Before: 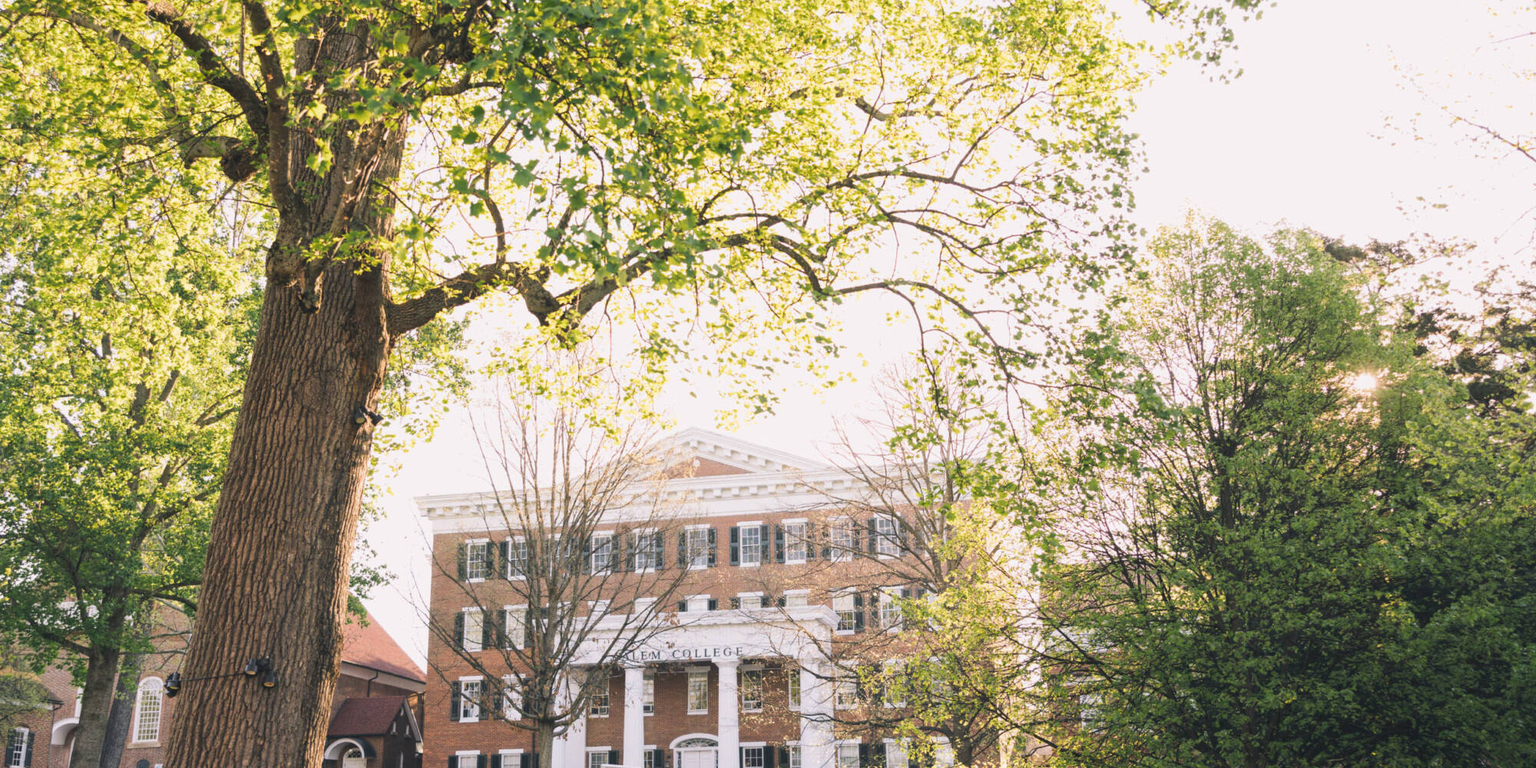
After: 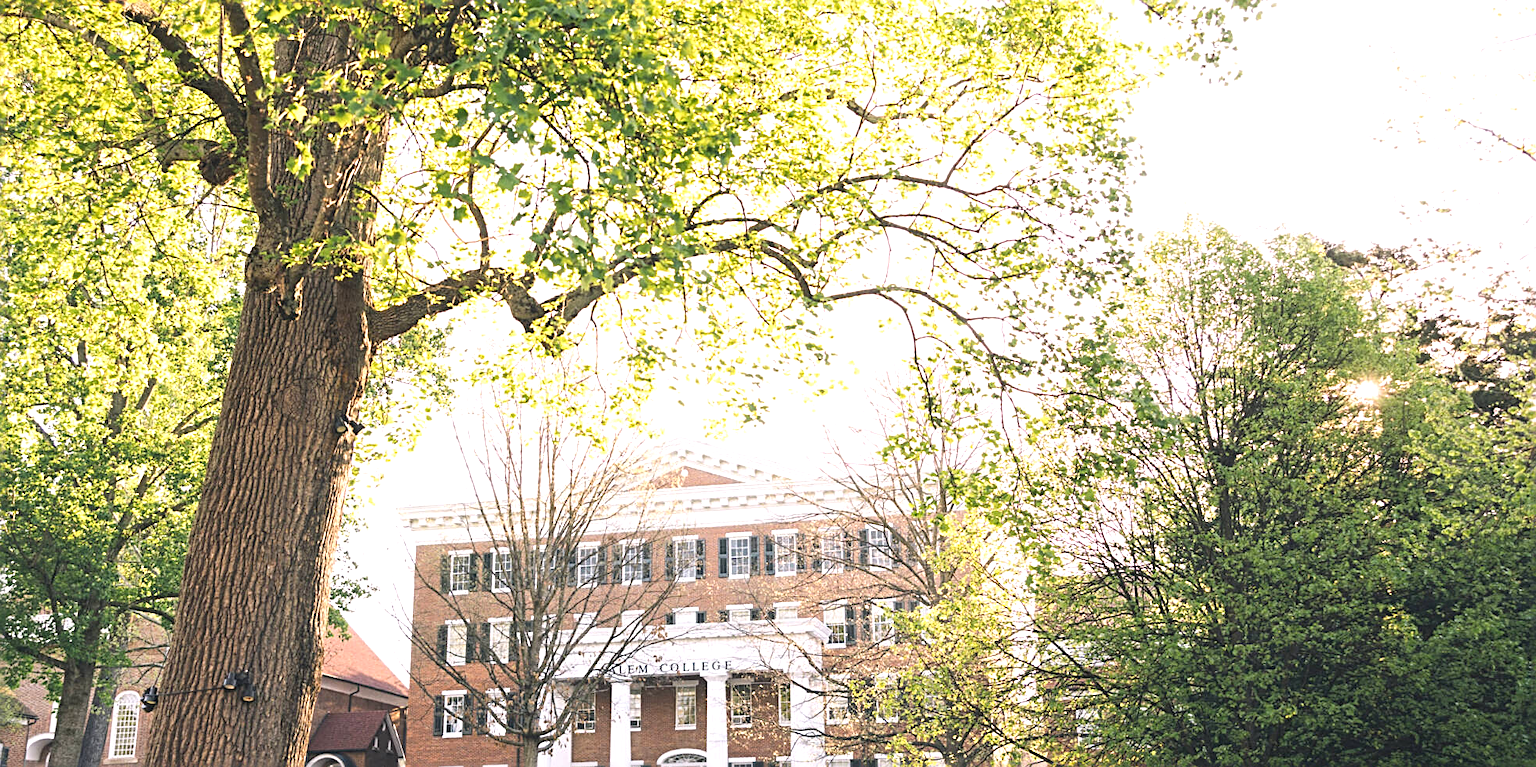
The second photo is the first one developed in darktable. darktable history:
exposure: exposure 0.515 EV, compensate highlight preservation false
crop: left 1.743%, right 0.268%, bottom 2.011%
sharpen: radius 2.676, amount 0.669
